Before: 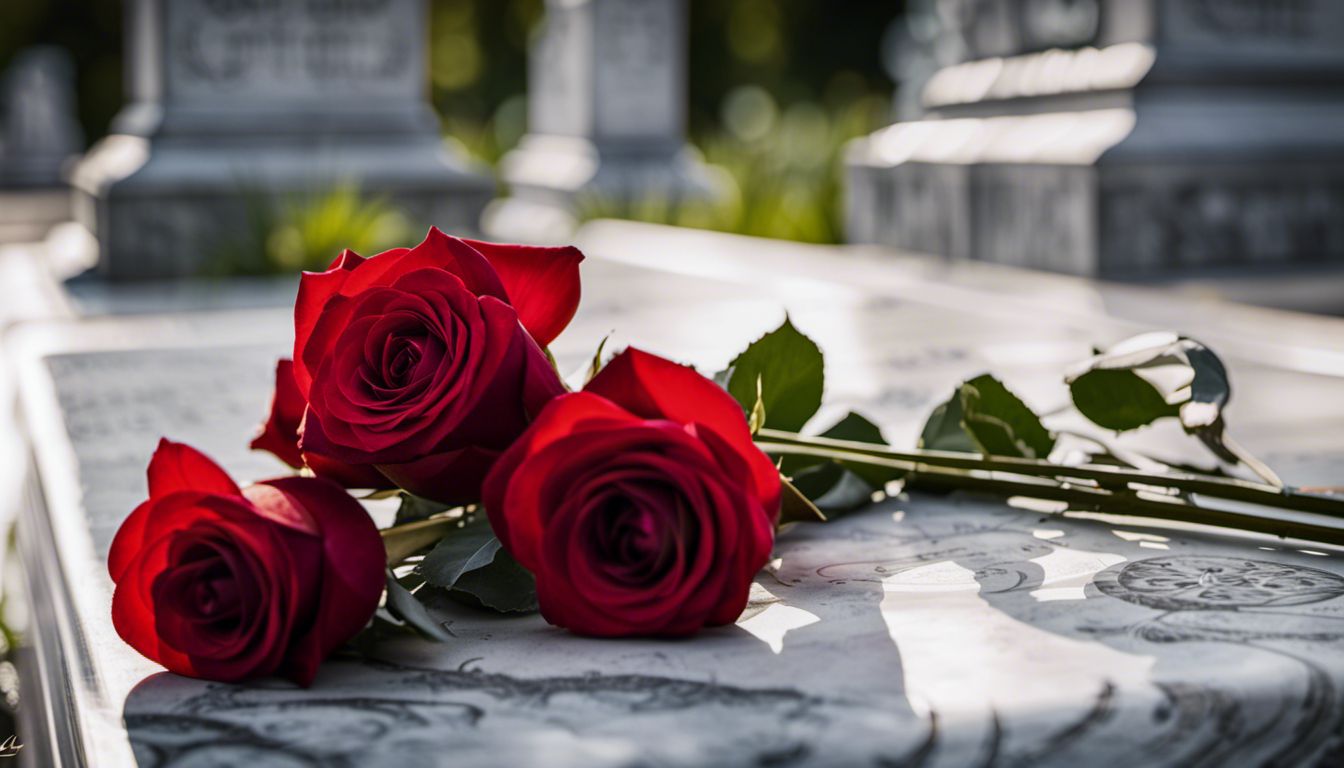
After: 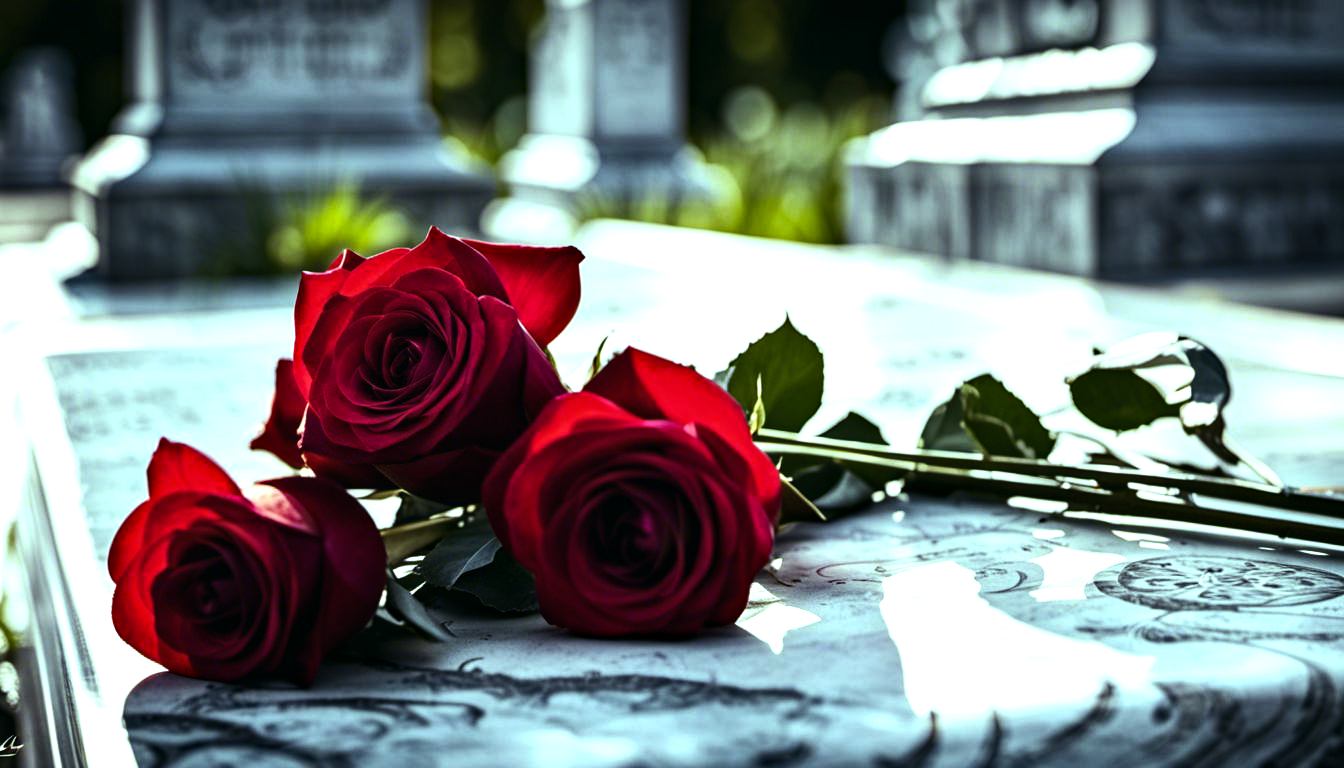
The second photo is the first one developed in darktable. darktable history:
tone equalizer: -8 EV -1.08 EV, -7 EV -1.01 EV, -6 EV -0.867 EV, -5 EV -0.578 EV, -3 EV 0.578 EV, -2 EV 0.867 EV, -1 EV 1.01 EV, +0 EV 1.08 EV, edges refinement/feathering 500, mask exposure compensation -1.57 EV, preserve details no
haze removal: compatibility mode true, adaptive false
color balance: mode lift, gamma, gain (sRGB), lift [0.997, 0.979, 1.021, 1.011], gamma [1, 1.084, 0.916, 0.998], gain [1, 0.87, 1.13, 1.101], contrast 4.55%, contrast fulcrum 38.24%, output saturation 104.09%
